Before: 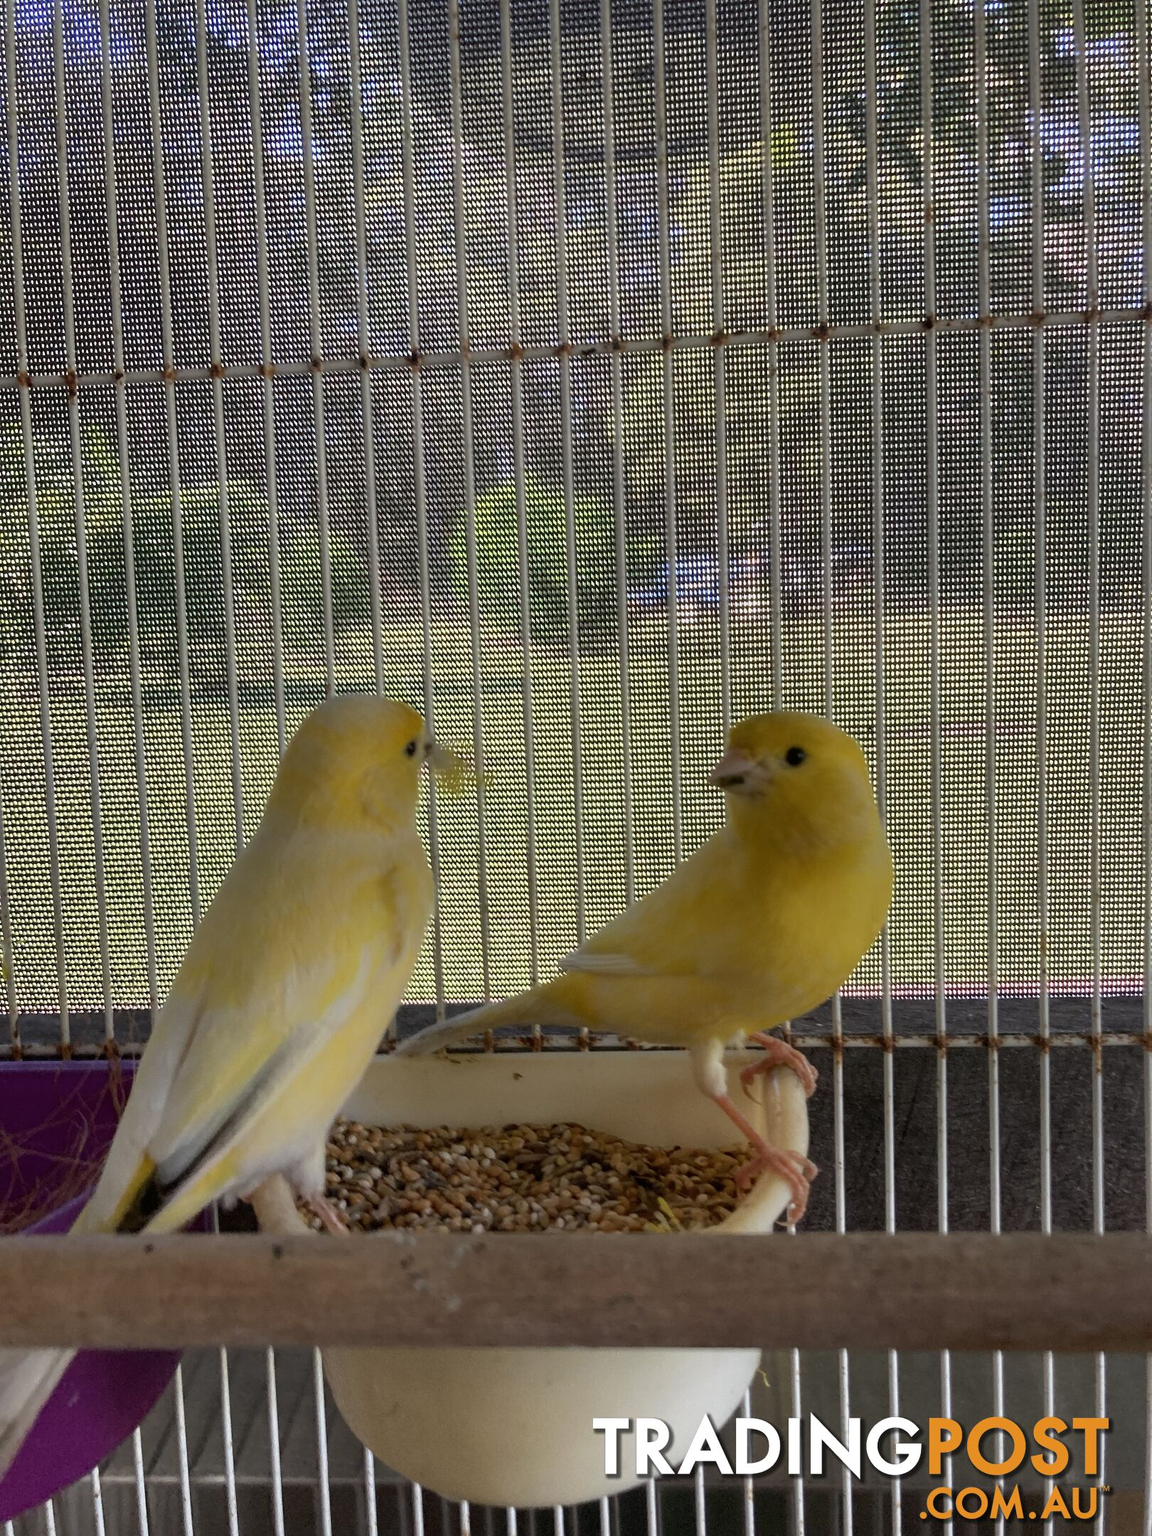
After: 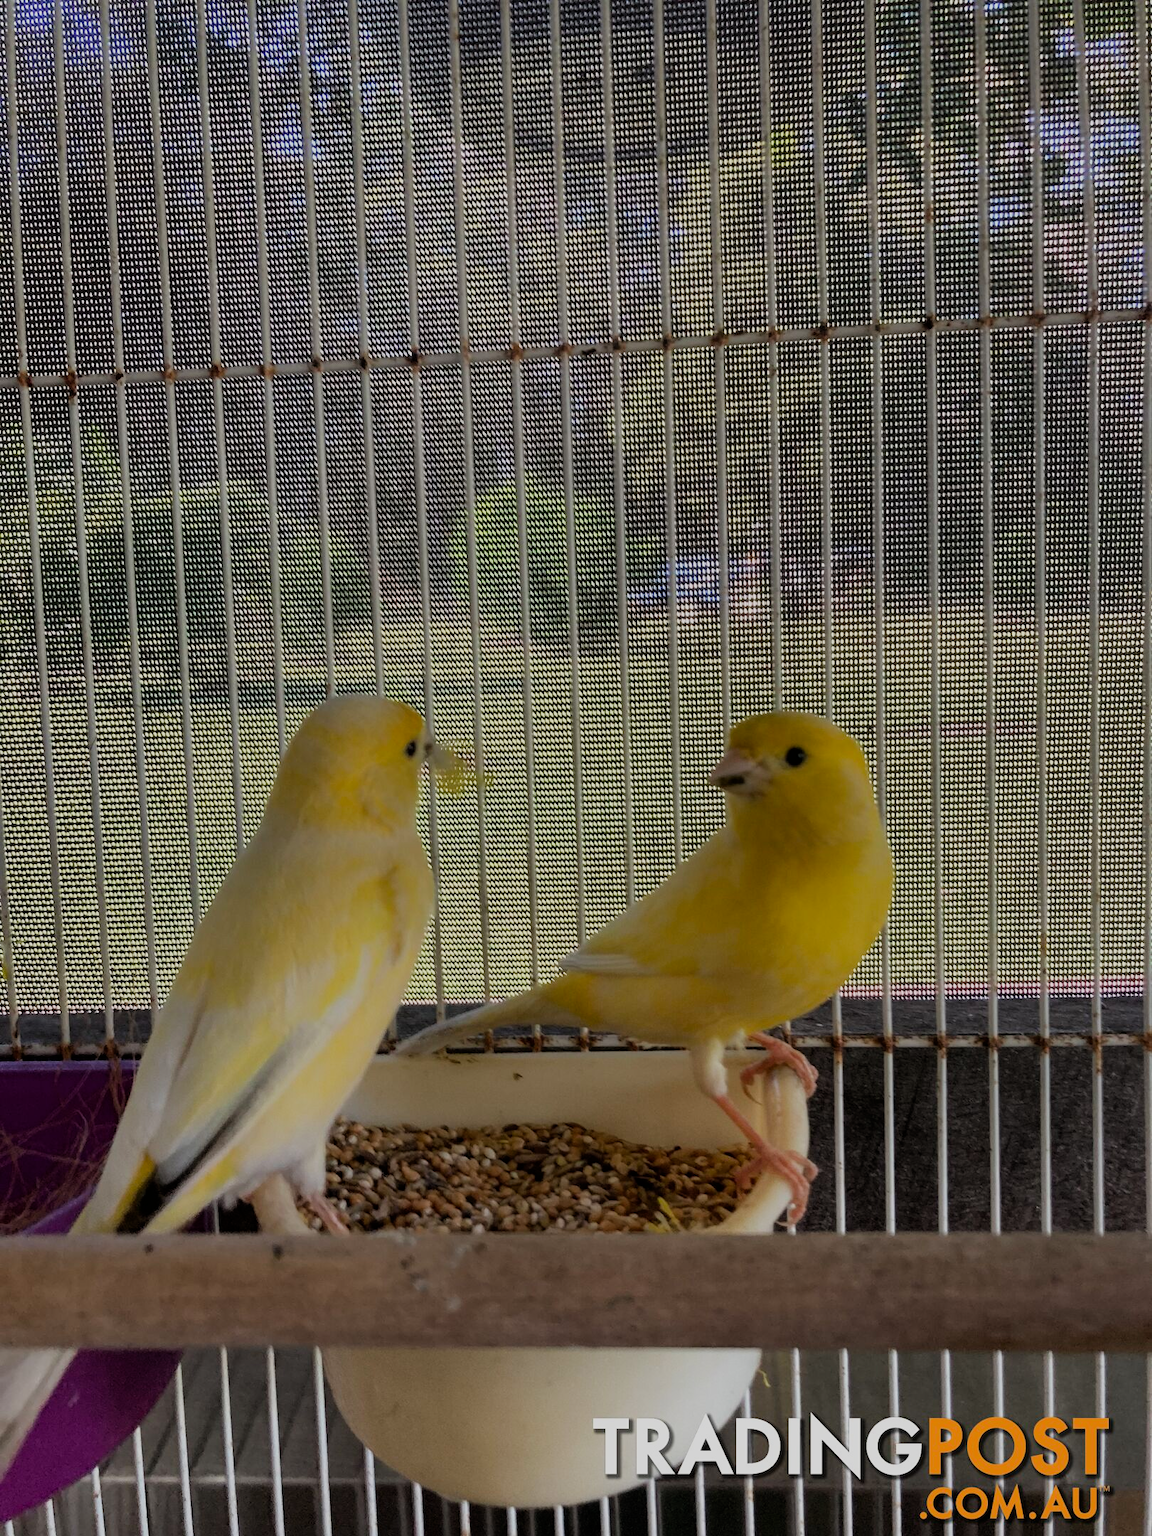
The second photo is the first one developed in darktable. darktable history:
filmic rgb: black relative exposure -7.65 EV, white relative exposure 4.56 EV, threshold 5.98 EV, hardness 3.61, iterations of high-quality reconstruction 0, enable highlight reconstruction true
